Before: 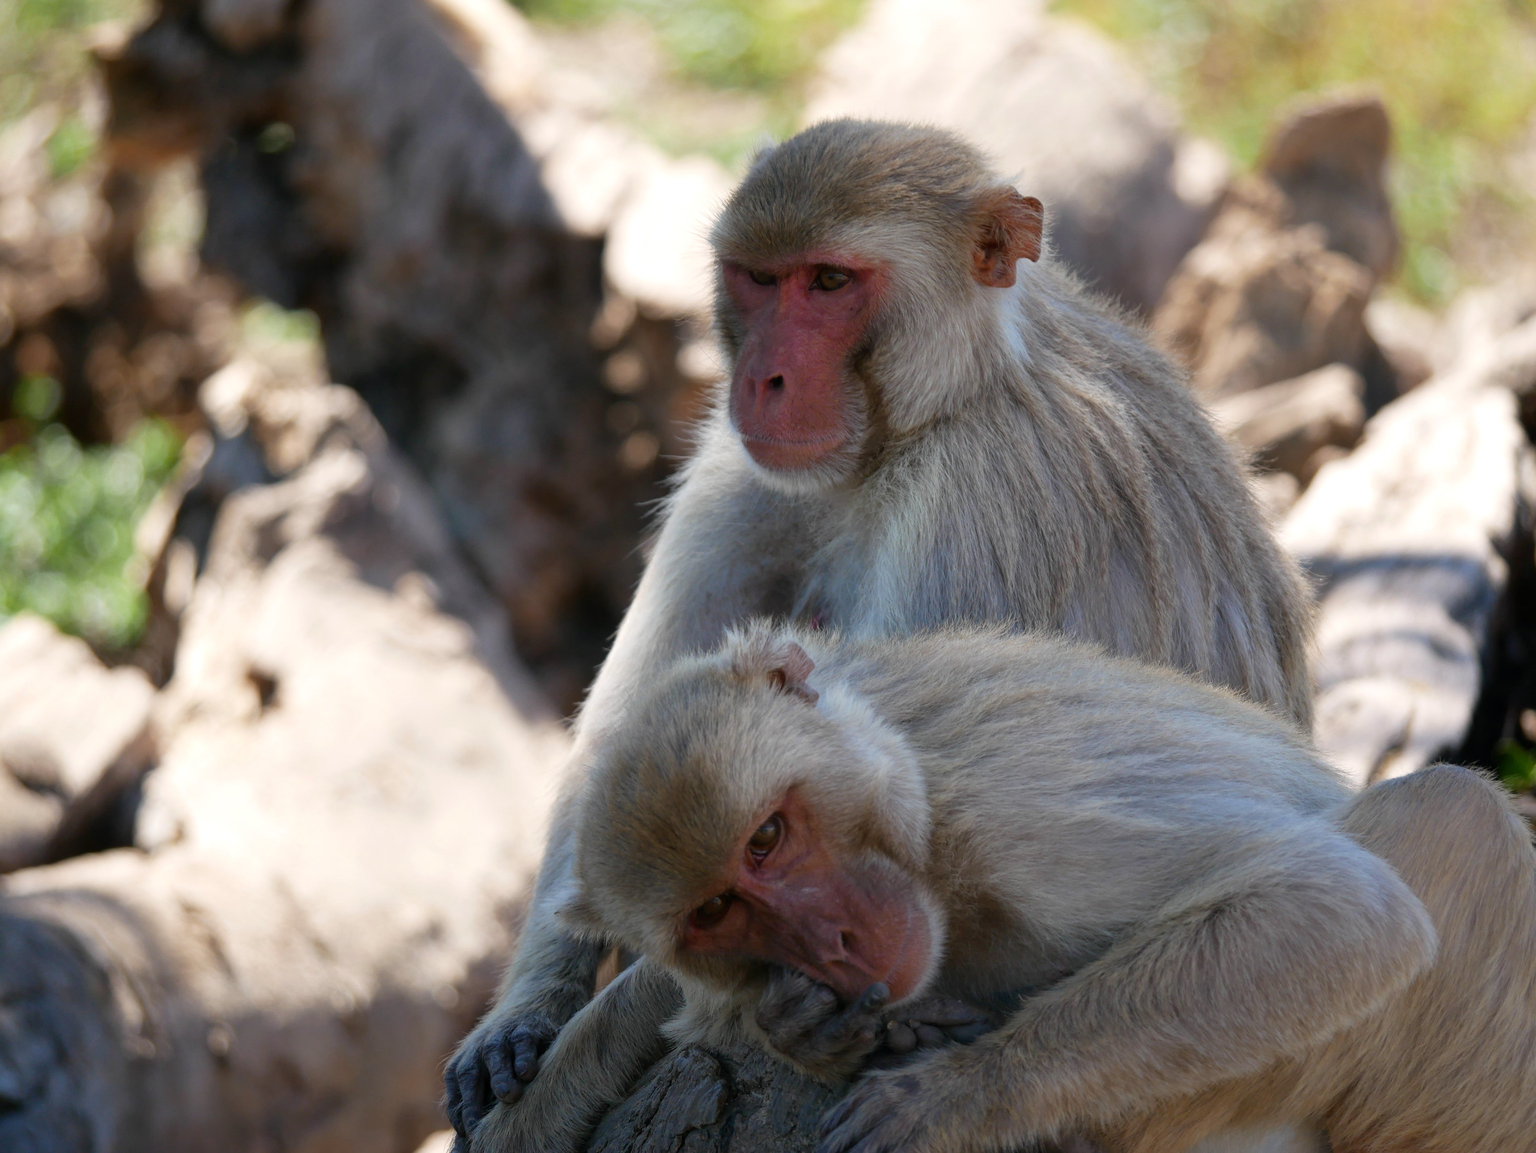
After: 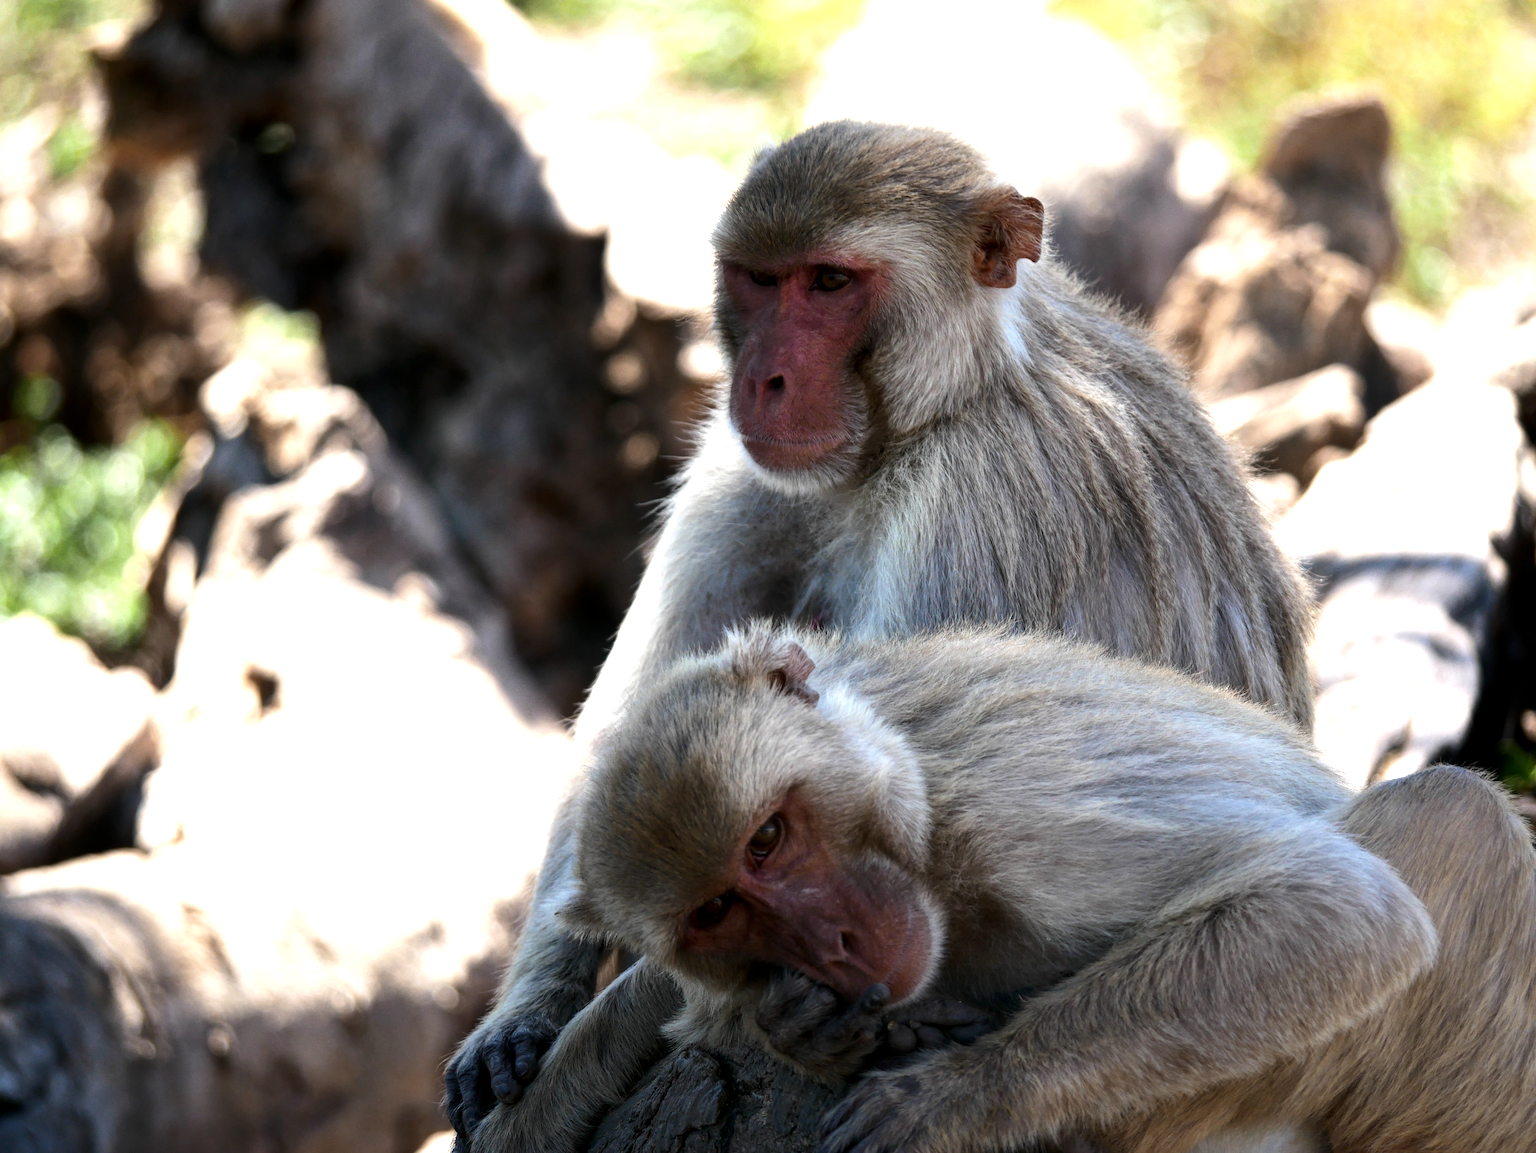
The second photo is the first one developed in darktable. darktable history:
local contrast: highlights 100%, shadows 100%, detail 120%, midtone range 0.2
tone equalizer: -8 EV -1.08 EV, -7 EV -1.01 EV, -6 EV -0.867 EV, -5 EV -0.578 EV, -3 EV 0.578 EV, -2 EV 0.867 EV, -1 EV 1.01 EV, +0 EV 1.08 EV, edges refinement/feathering 500, mask exposure compensation -1.57 EV, preserve details no
